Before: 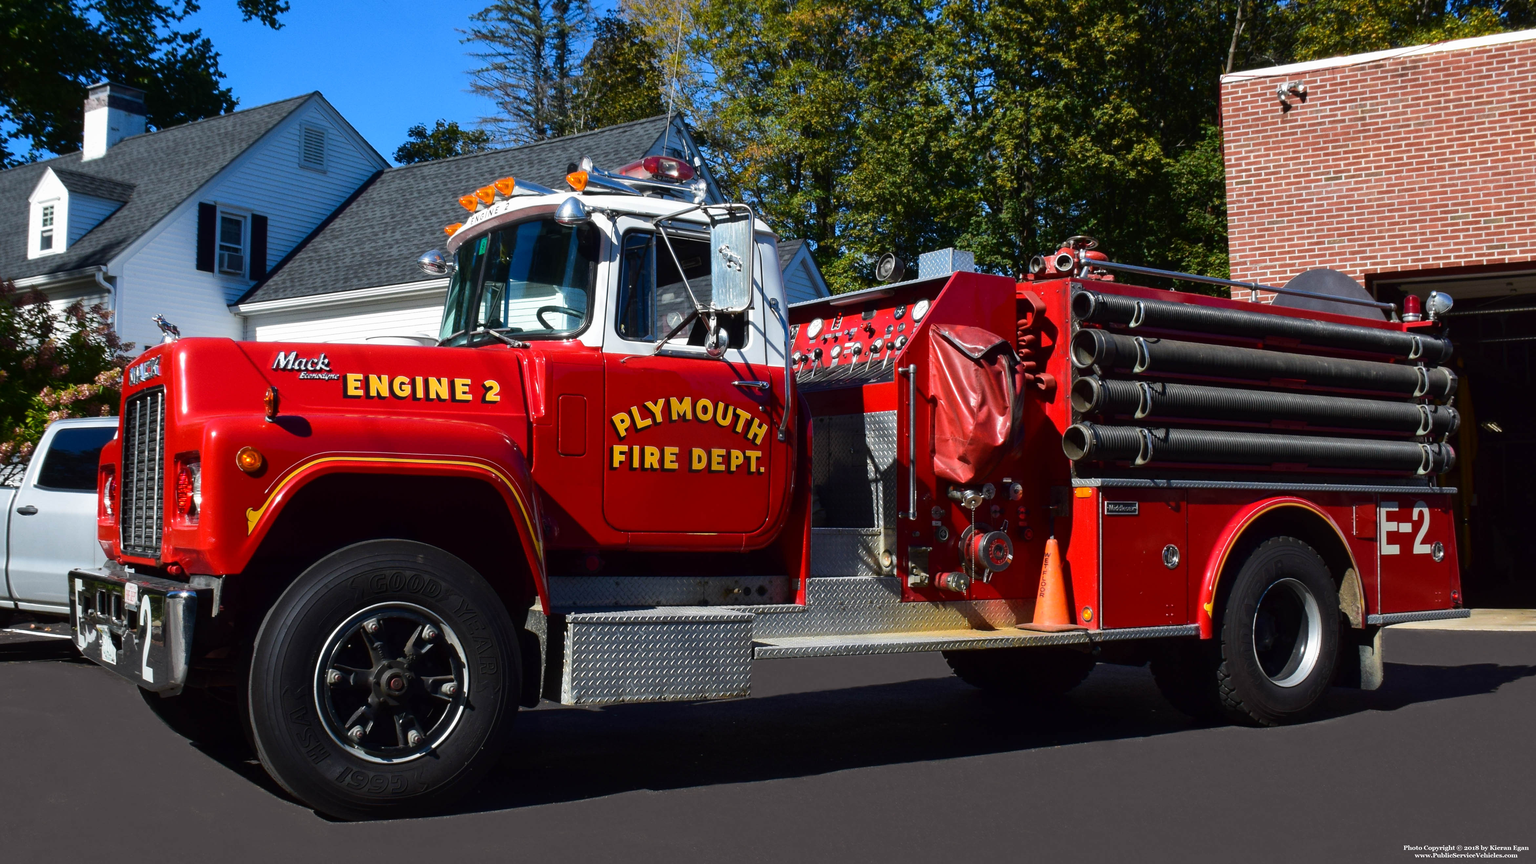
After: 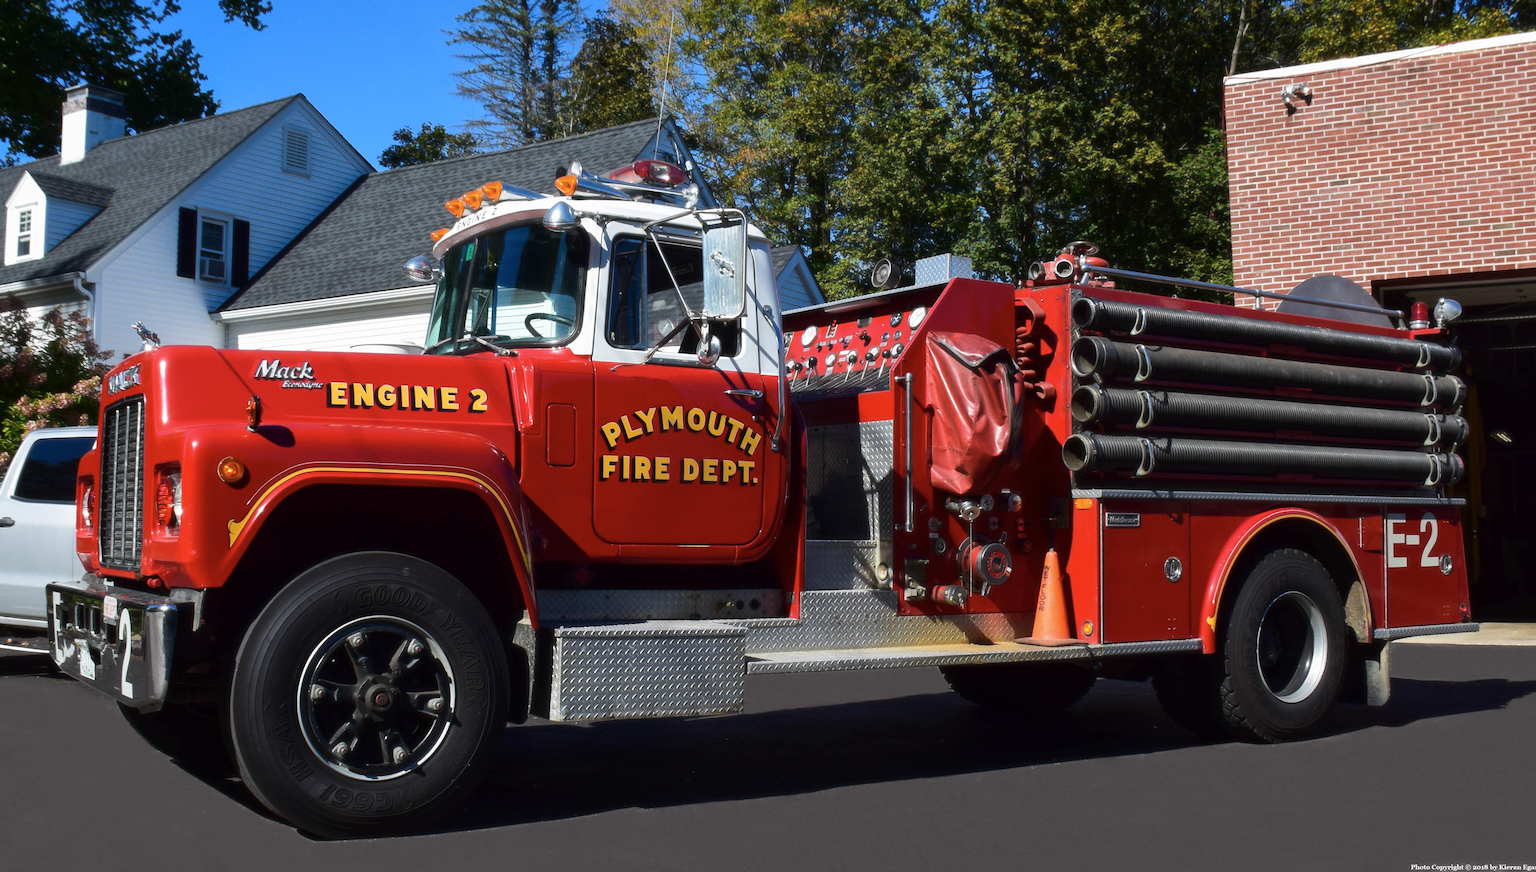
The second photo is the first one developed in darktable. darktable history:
color zones: curves: ch1 [(0, 0.469) (0.001, 0.469) (0.12, 0.446) (0.248, 0.469) (0.5, 0.5) (0.748, 0.5) (0.999, 0.469) (1, 0.469)]
haze removal: strength -0.111, compatibility mode true, adaptive false
crop and rotate: left 1.543%, right 0.619%, bottom 1.21%
